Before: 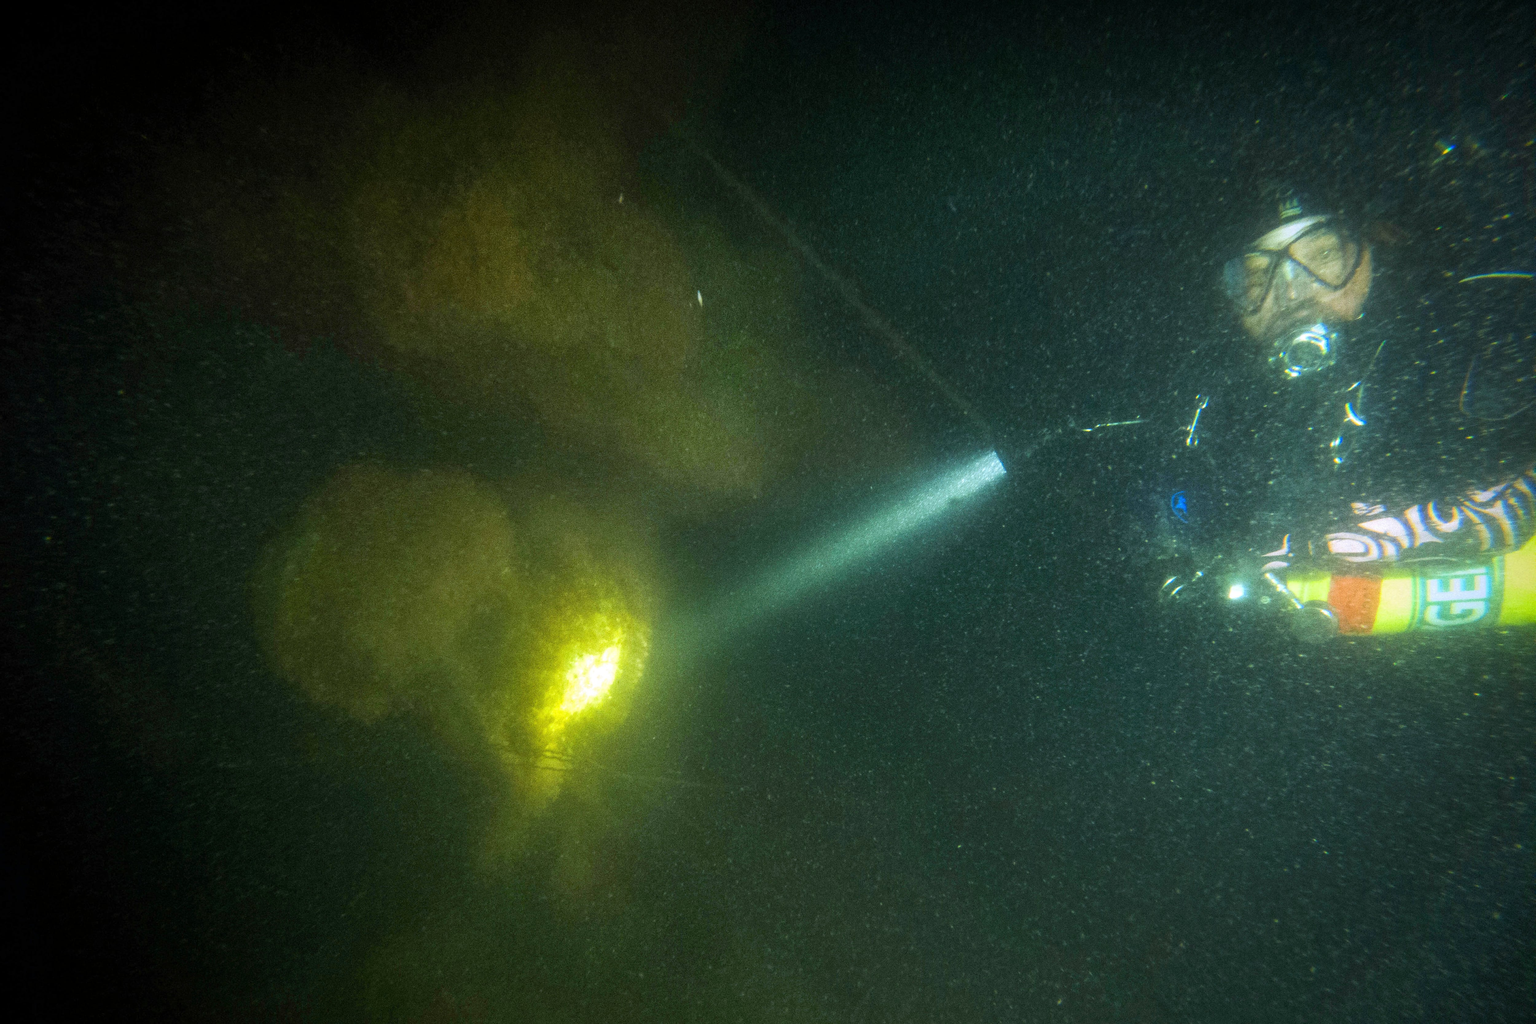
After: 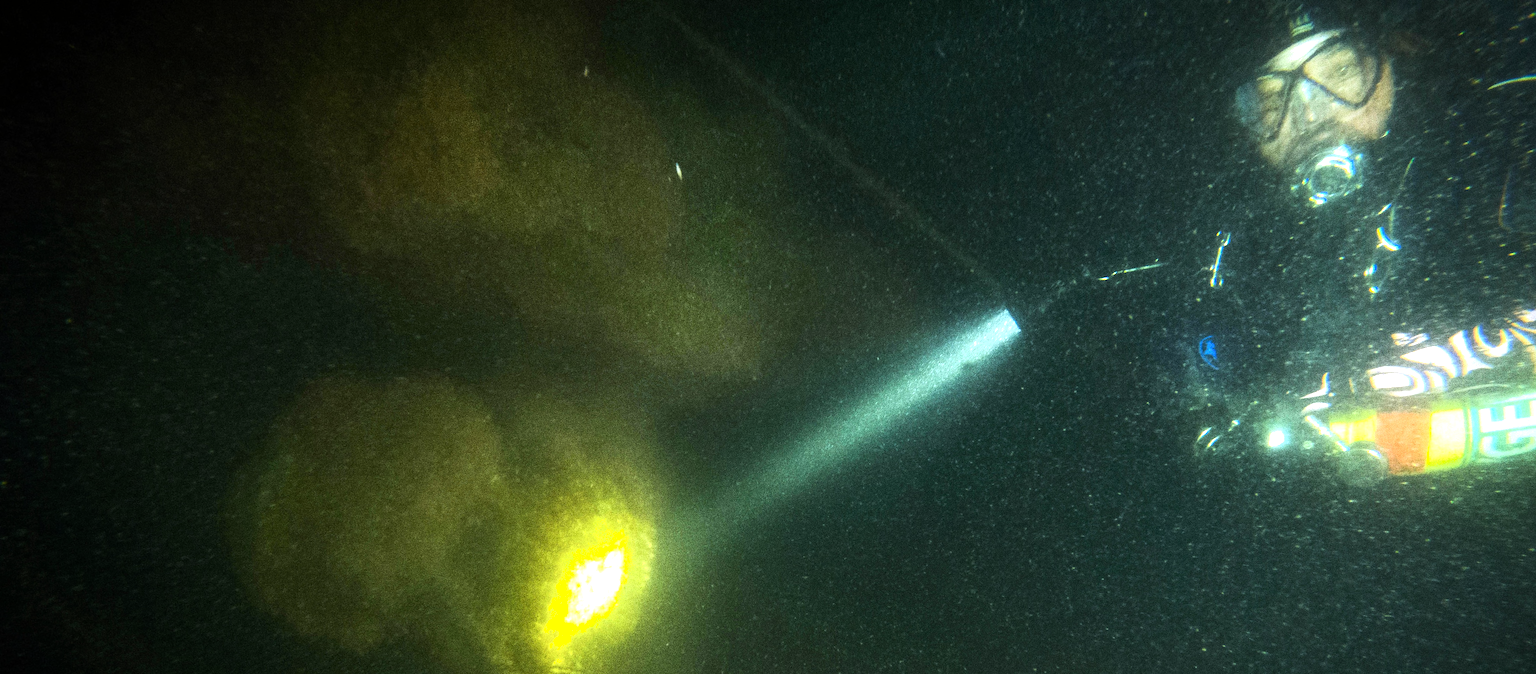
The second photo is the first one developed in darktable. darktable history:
tone equalizer: -8 EV -0.75 EV, -7 EV -0.7 EV, -6 EV -0.6 EV, -5 EV -0.4 EV, -3 EV 0.4 EV, -2 EV 0.6 EV, -1 EV 0.7 EV, +0 EV 0.75 EV, edges refinement/feathering 500, mask exposure compensation -1.57 EV, preserve details no
white balance: emerald 1
shadows and highlights: shadows 0, highlights 40
rotate and perspective: rotation -4.57°, crop left 0.054, crop right 0.944, crop top 0.087, crop bottom 0.914
crop: top 11.166%, bottom 22.168%
grain: coarseness 0.09 ISO, strength 40%
